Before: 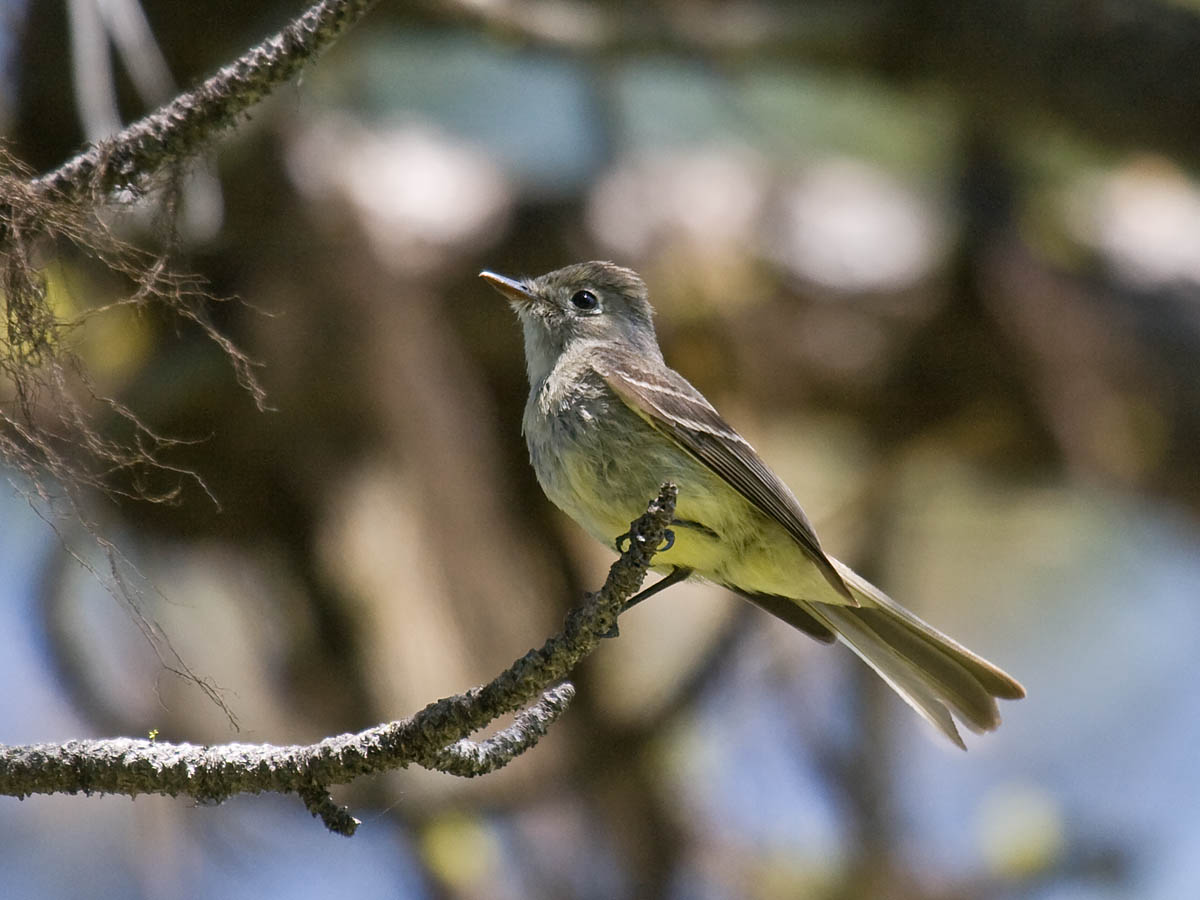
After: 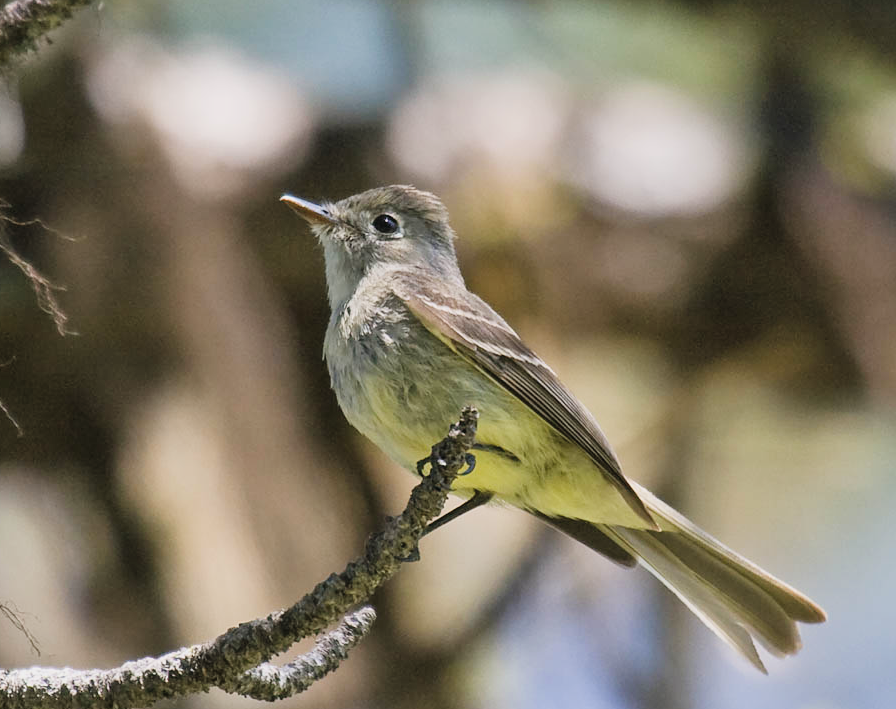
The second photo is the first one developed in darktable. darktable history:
exposure: black level correction -0.005, exposure 0.615 EV, compensate highlight preservation false
filmic rgb: black relative exposure -7.99 EV, white relative exposure 4.06 EV, hardness 4.14, iterations of high-quality reconstruction 0
crop: left 16.619%, top 8.52%, right 8.668%, bottom 12.625%
